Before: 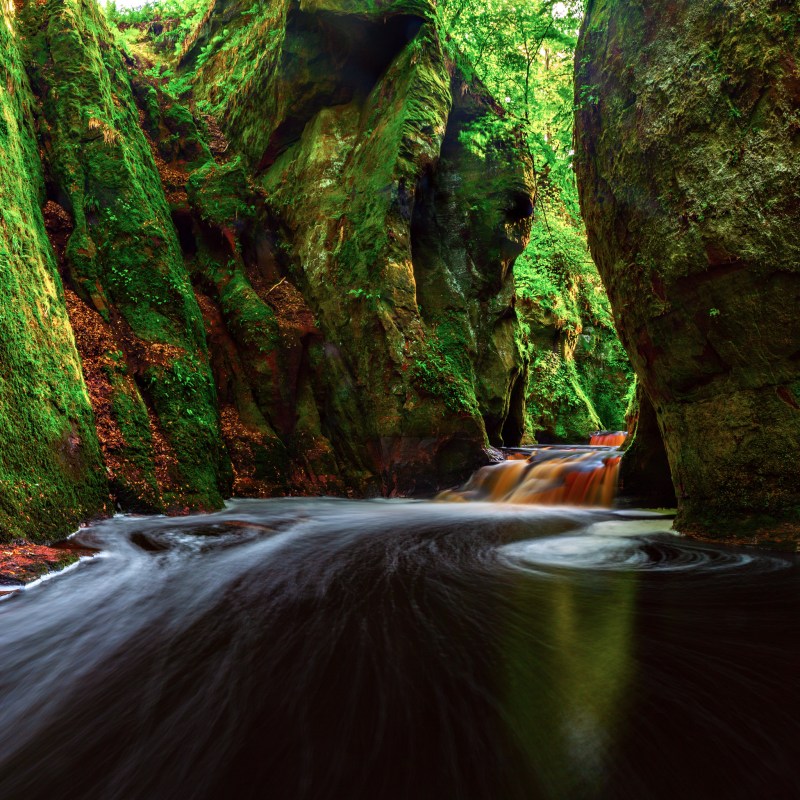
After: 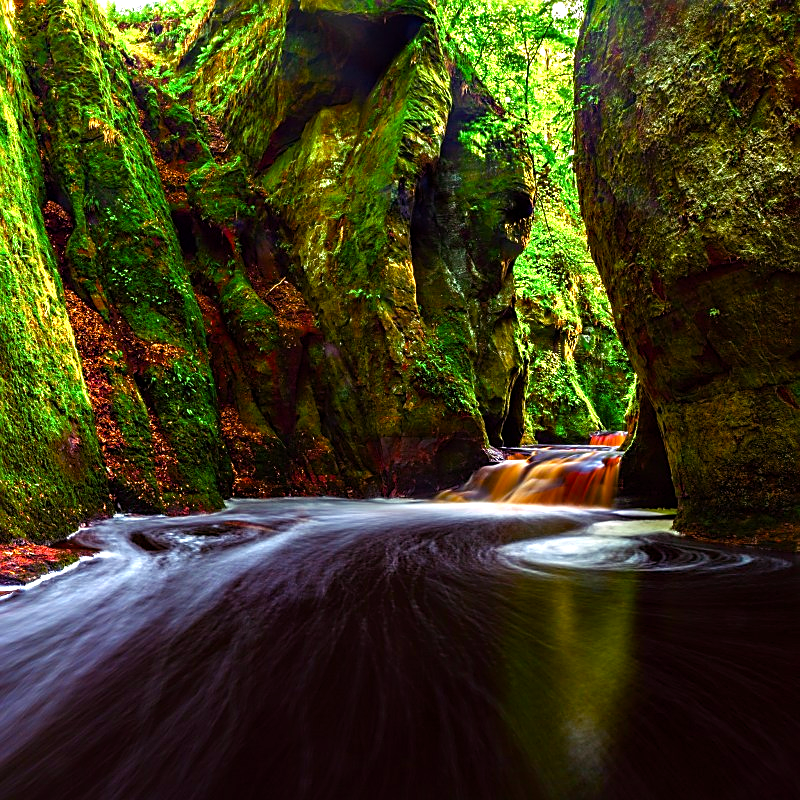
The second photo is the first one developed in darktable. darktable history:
sharpen: on, module defaults
color balance rgb: shadows lift › luminance 0.739%, shadows lift › chroma 6.877%, shadows lift › hue 301.27°, highlights gain › chroma 0.931%, highlights gain › hue 28.62°, perceptual saturation grading › global saturation 20%, perceptual saturation grading › highlights -25.321%, perceptual saturation grading › shadows 25.644%, perceptual brilliance grading › global brilliance 19.213%, global vibrance 25.115%, contrast 10.106%
